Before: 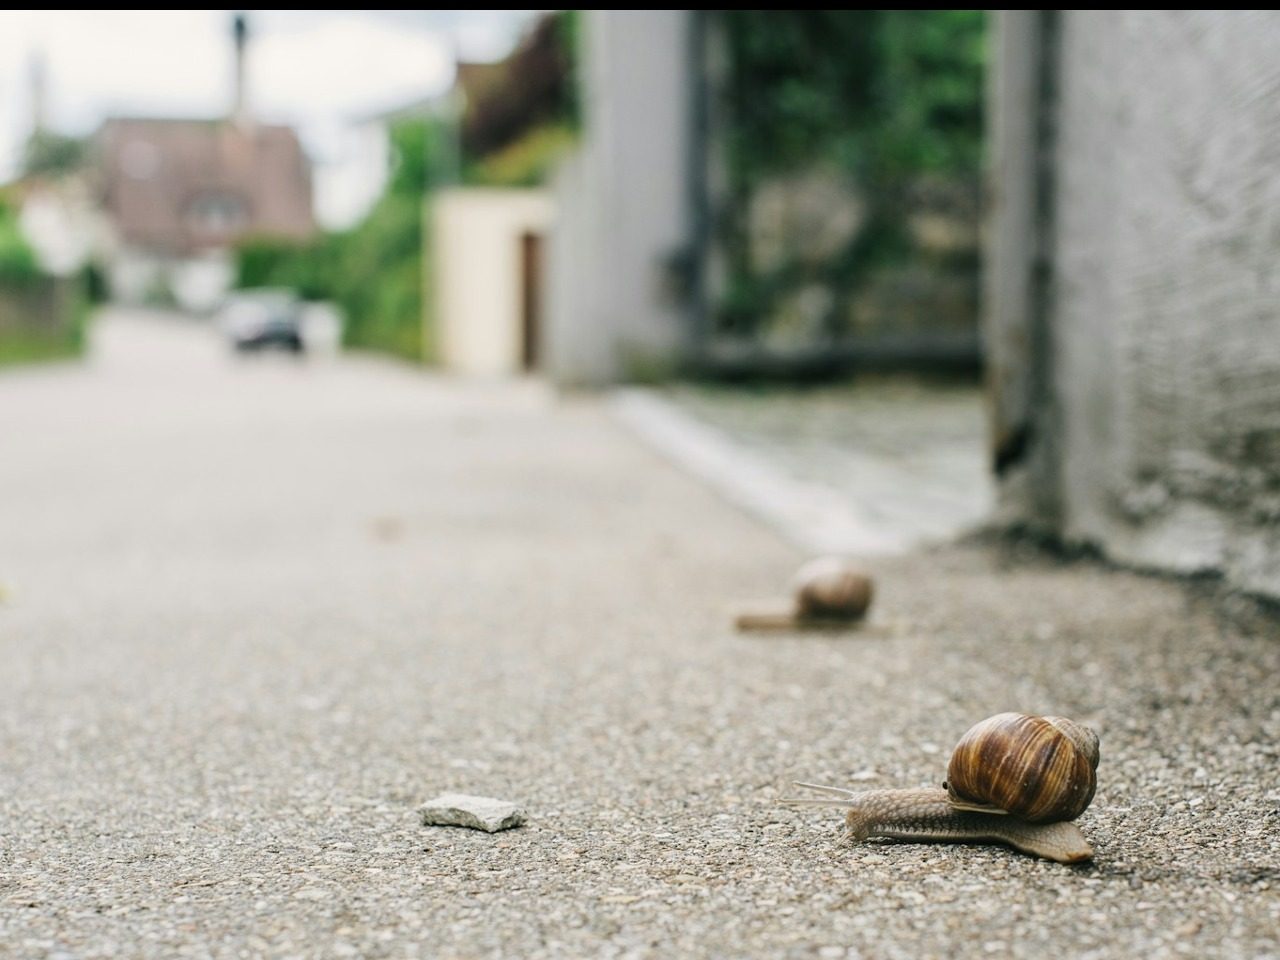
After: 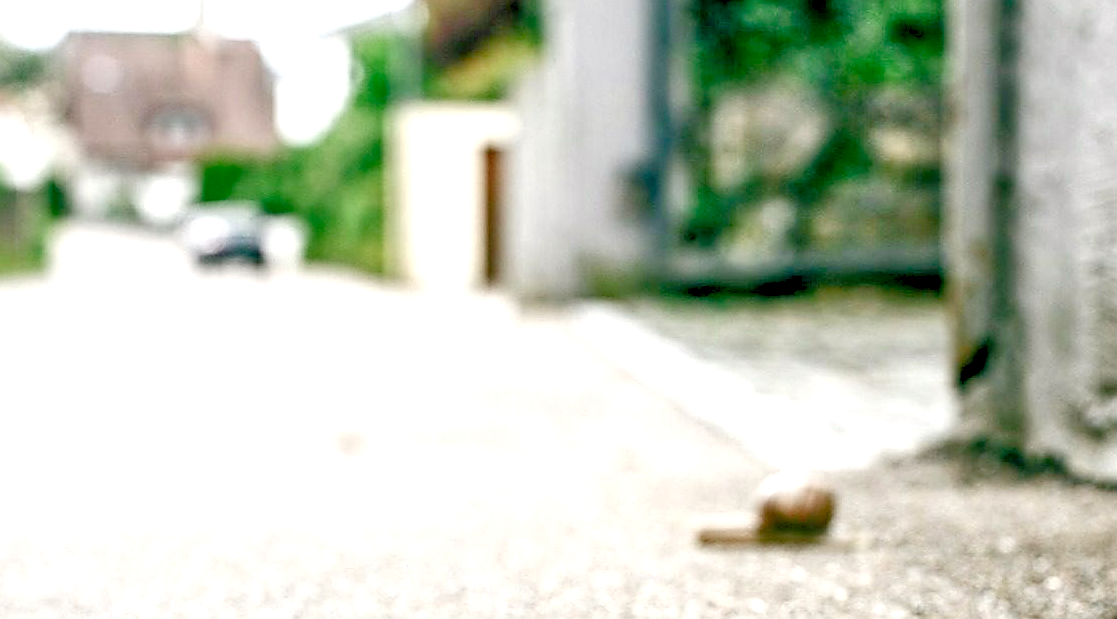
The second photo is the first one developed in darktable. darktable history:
tone equalizer: -7 EV 0.15 EV, -6 EV 0.6 EV, -5 EV 1.15 EV, -4 EV 1.33 EV, -3 EV 1.15 EV, -2 EV 0.6 EV, -1 EV 0.15 EV, mask exposure compensation -0.5 EV
color balance rgb: shadows lift › chroma 1%, shadows lift › hue 113°, highlights gain › chroma 0.2%, highlights gain › hue 333°, perceptual saturation grading › global saturation 20%, perceptual saturation grading › highlights -50%, perceptual saturation grading › shadows 25%, contrast -10%
sharpen: radius 1.4, amount 1.25, threshold 0.7
exposure: black level correction 0.001, exposure 1 EV, compensate highlight preservation false
crop: left 3.015%, top 8.969%, right 9.647%, bottom 26.457%
levels: levels [0.072, 0.414, 0.976]
local contrast: on, module defaults
contrast brightness saturation: brightness -0.52
